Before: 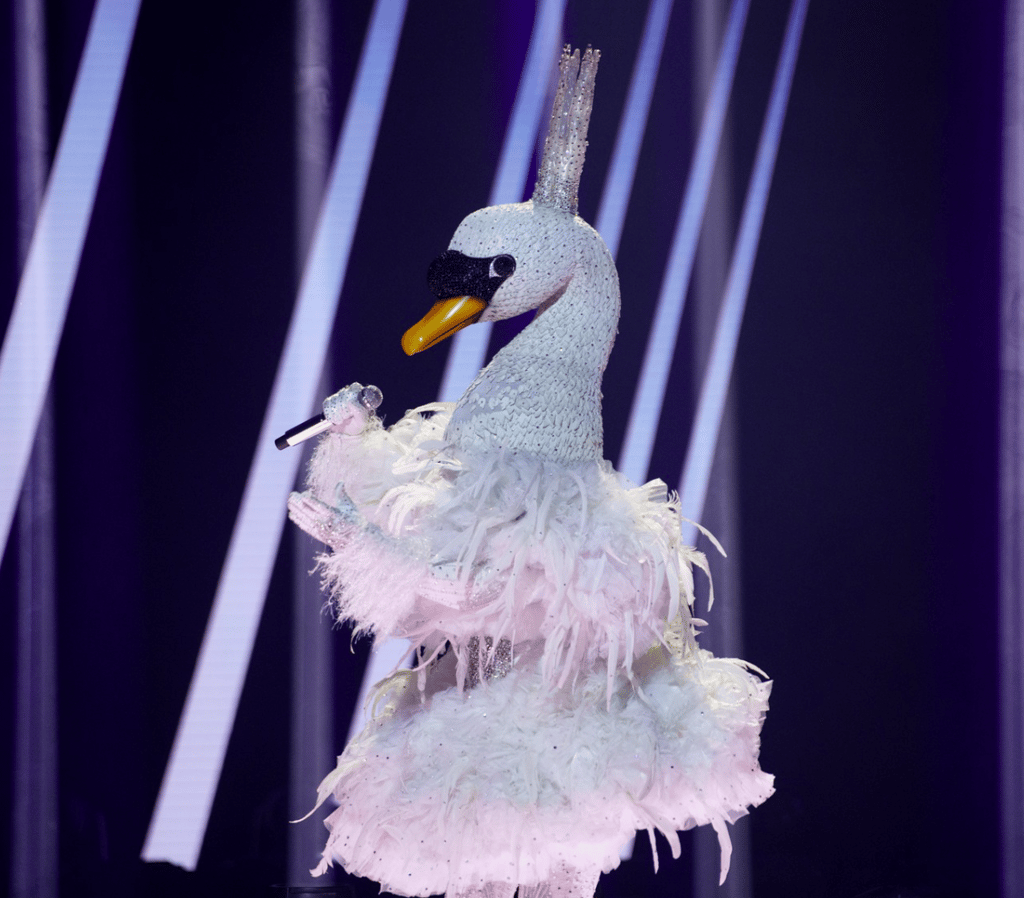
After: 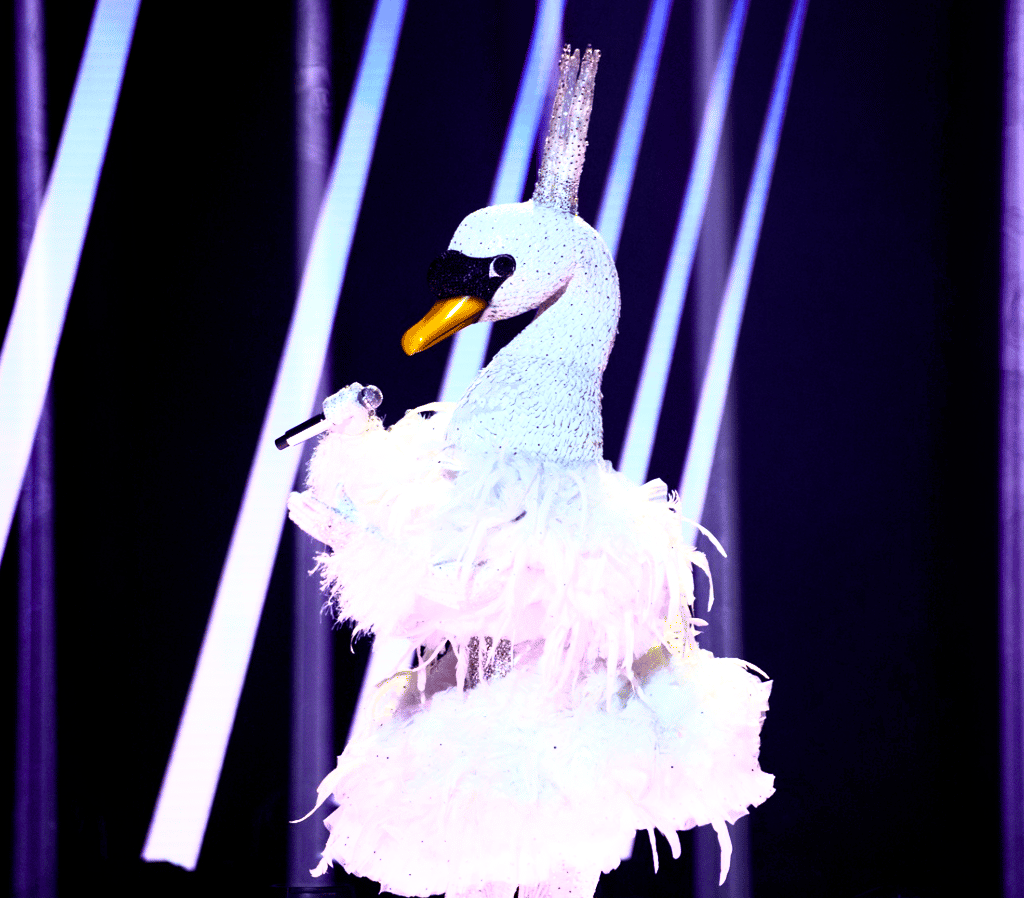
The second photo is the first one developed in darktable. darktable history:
tone equalizer: -8 EV -0.417 EV, -7 EV -0.389 EV, -6 EV -0.333 EV, -5 EV -0.222 EV, -3 EV 0.222 EV, -2 EV 0.333 EV, -1 EV 0.389 EV, +0 EV 0.417 EV, edges refinement/feathering 500, mask exposure compensation -1.57 EV, preserve details no
base curve: curves: ch0 [(0, 0) (0.557, 0.834) (1, 1)]
color balance rgb: linear chroma grading › global chroma 9%, perceptual saturation grading › global saturation 36%, perceptual saturation grading › shadows 35%, perceptual brilliance grading › global brilliance 15%, perceptual brilliance grading › shadows -35%, global vibrance 15%
white balance: emerald 1
